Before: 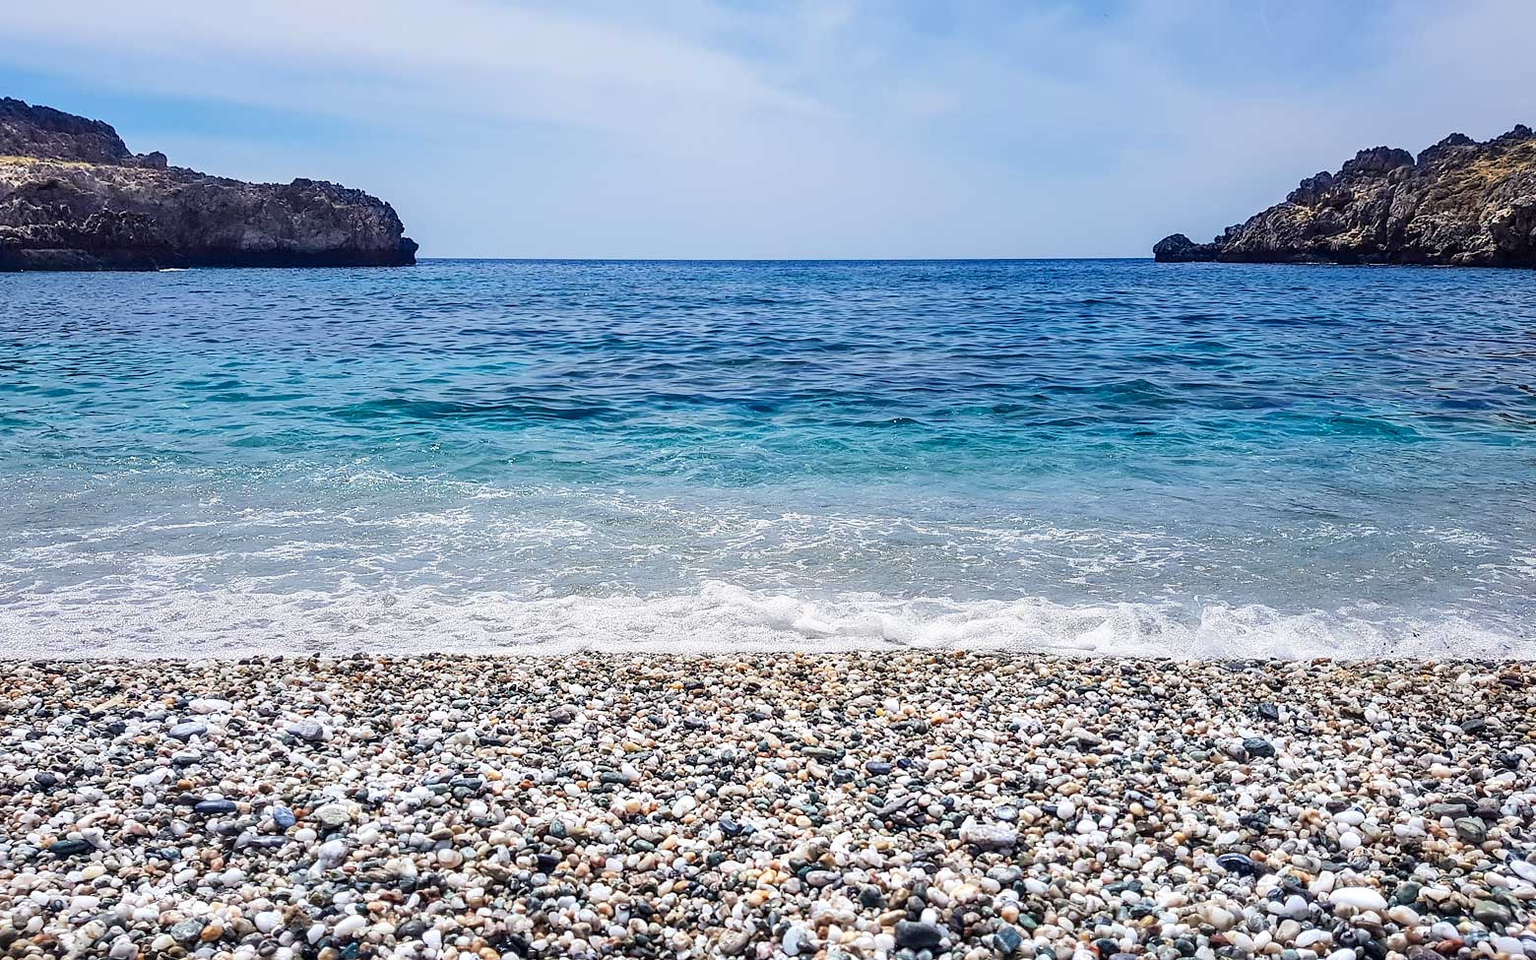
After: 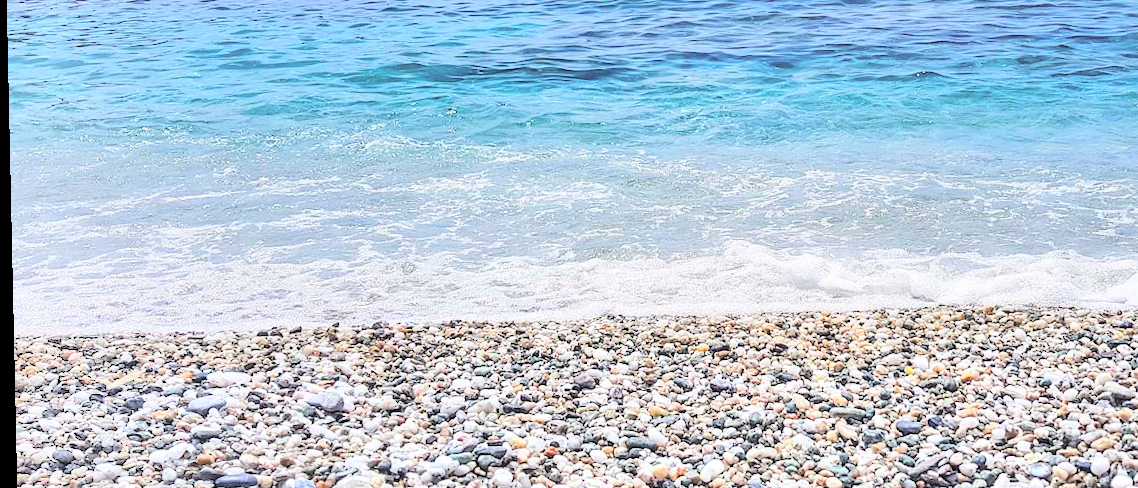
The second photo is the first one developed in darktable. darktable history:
crop: top 36.498%, right 27.964%, bottom 14.995%
contrast brightness saturation: brightness 1
shadows and highlights: shadows 60, soften with gaussian
rotate and perspective: rotation -1.24°, automatic cropping off
